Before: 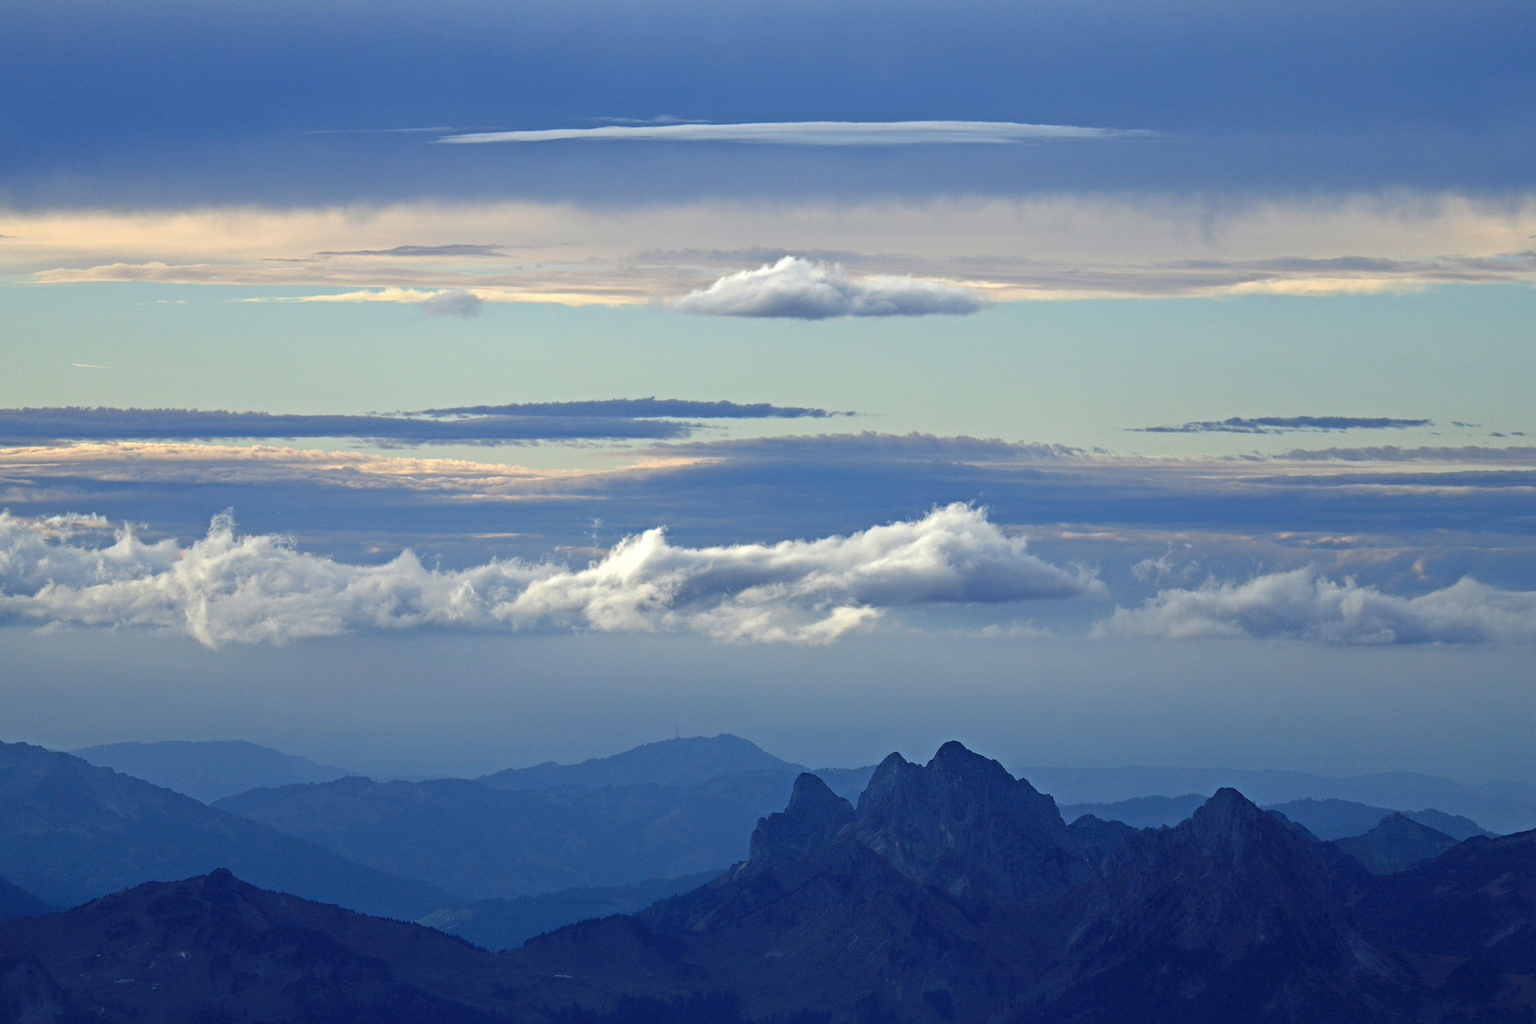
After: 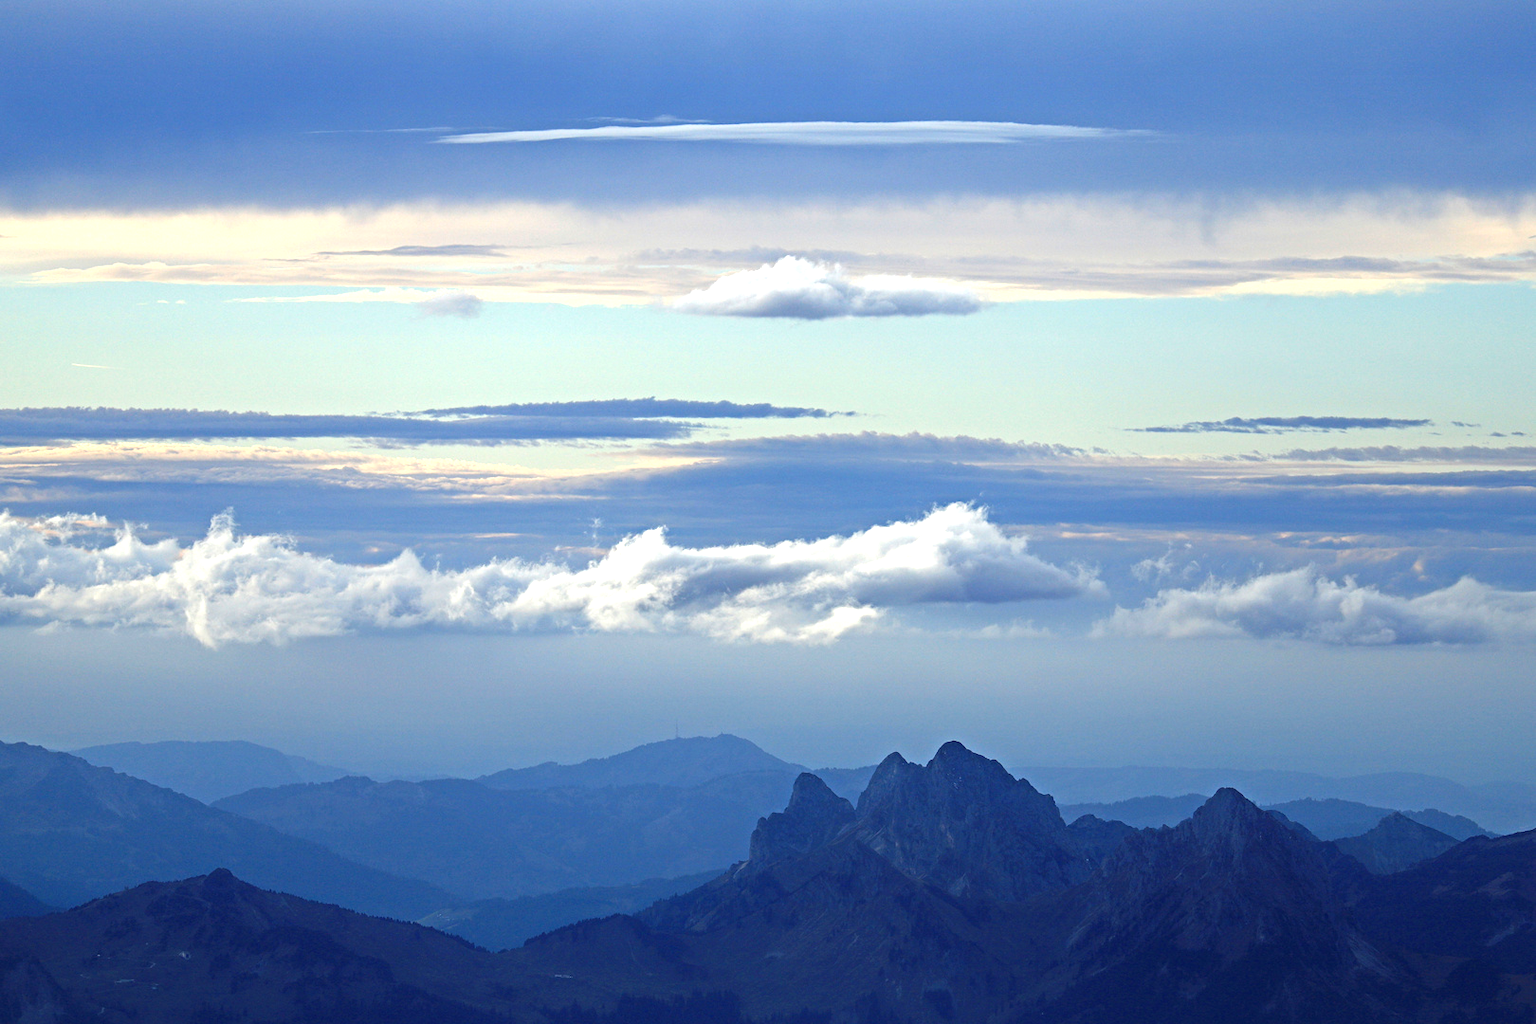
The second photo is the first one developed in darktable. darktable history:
tone equalizer: -8 EV -0.751 EV, -7 EV -0.686 EV, -6 EV -0.572 EV, -5 EV -0.397 EV, -3 EV 0.405 EV, -2 EV 0.6 EV, -1 EV 0.689 EV, +0 EV 0.773 EV
